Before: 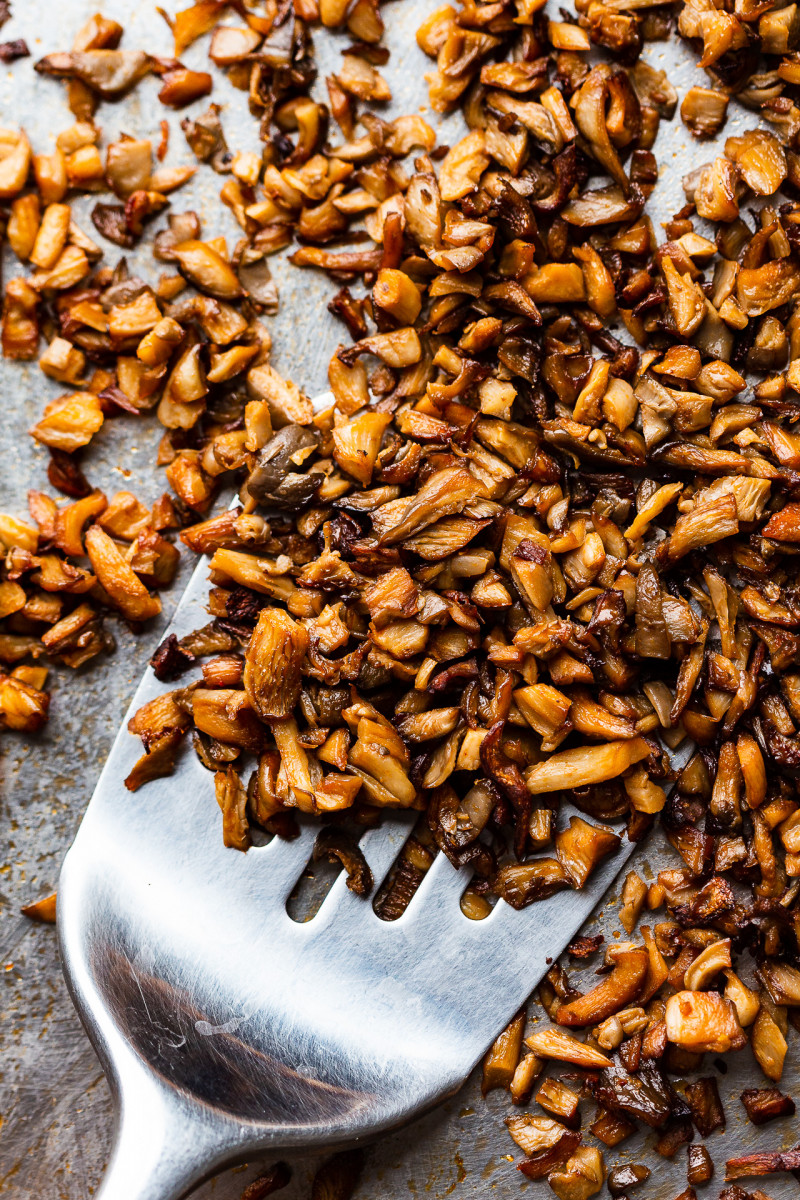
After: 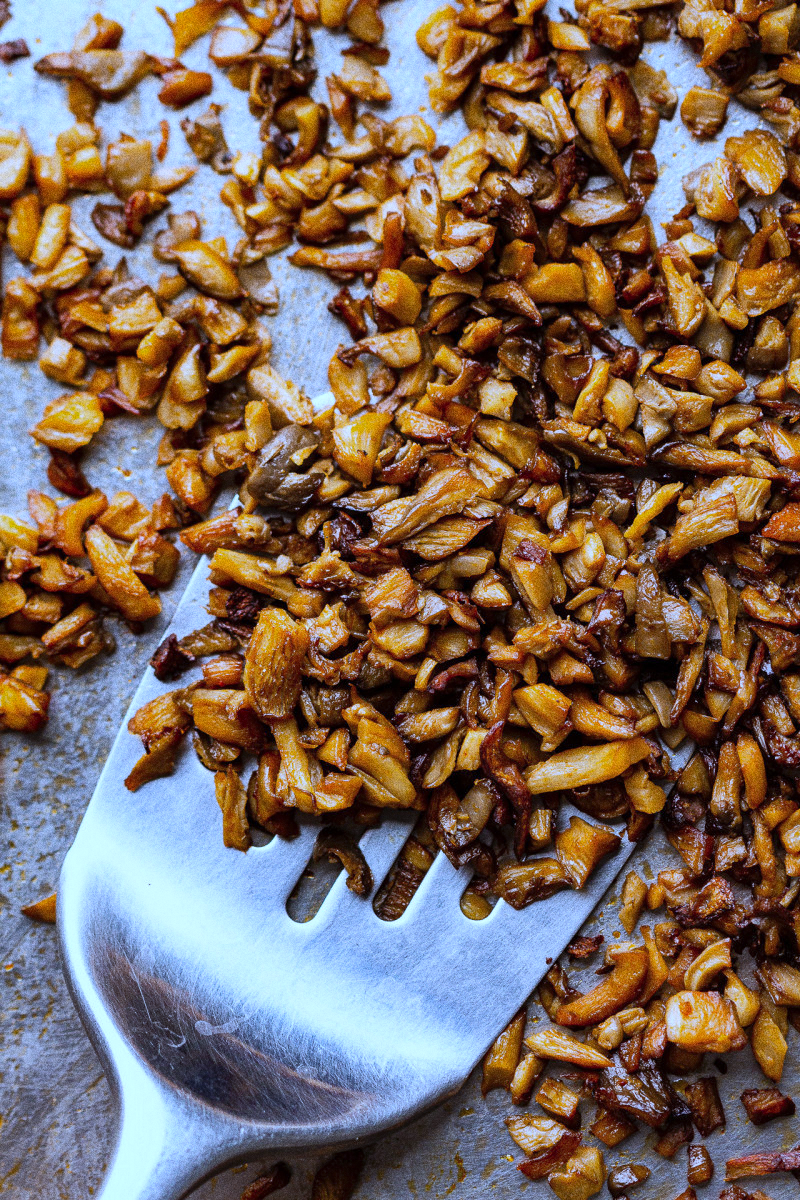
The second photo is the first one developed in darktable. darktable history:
white balance: red 0.871, blue 1.249
grain: coarseness 0.09 ISO, strength 40%
shadows and highlights: on, module defaults
